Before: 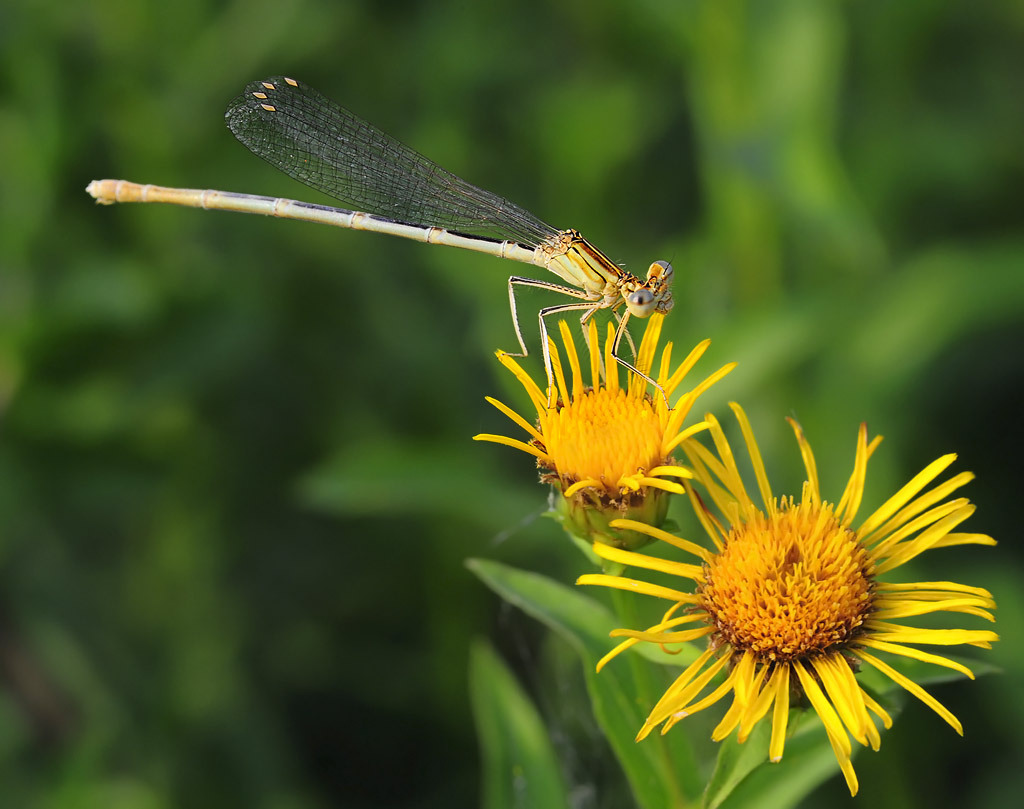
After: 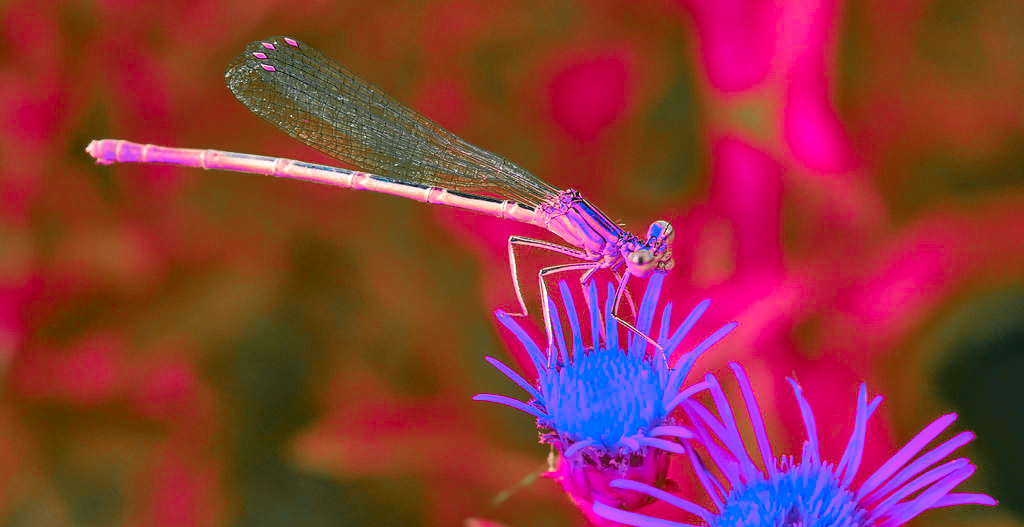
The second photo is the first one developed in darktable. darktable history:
crop and rotate: top 4.974%, bottom 29.876%
tone equalizer: -7 EV -0.63 EV, -6 EV 0.994 EV, -5 EV -0.461 EV, -4 EV 0.469 EV, -3 EV 0.43 EV, -2 EV 0.15 EV, -1 EV -0.164 EV, +0 EV -0.393 EV
color zones: curves: ch0 [(0.826, 0.353)]; ch1 [(0.242, 0.647) (0.889, 0.342)]; ch2 [(0.246, 0.089) (0.969, 0.068)]
exposure: black level correction 0, exposure 1.104 EV, compensate highlight preservation false
local contrast: on, module defaults
color correction: highlights a* 5.47, highlights b* 5.29, shadows a* -4.2, shadows b* -5.02
